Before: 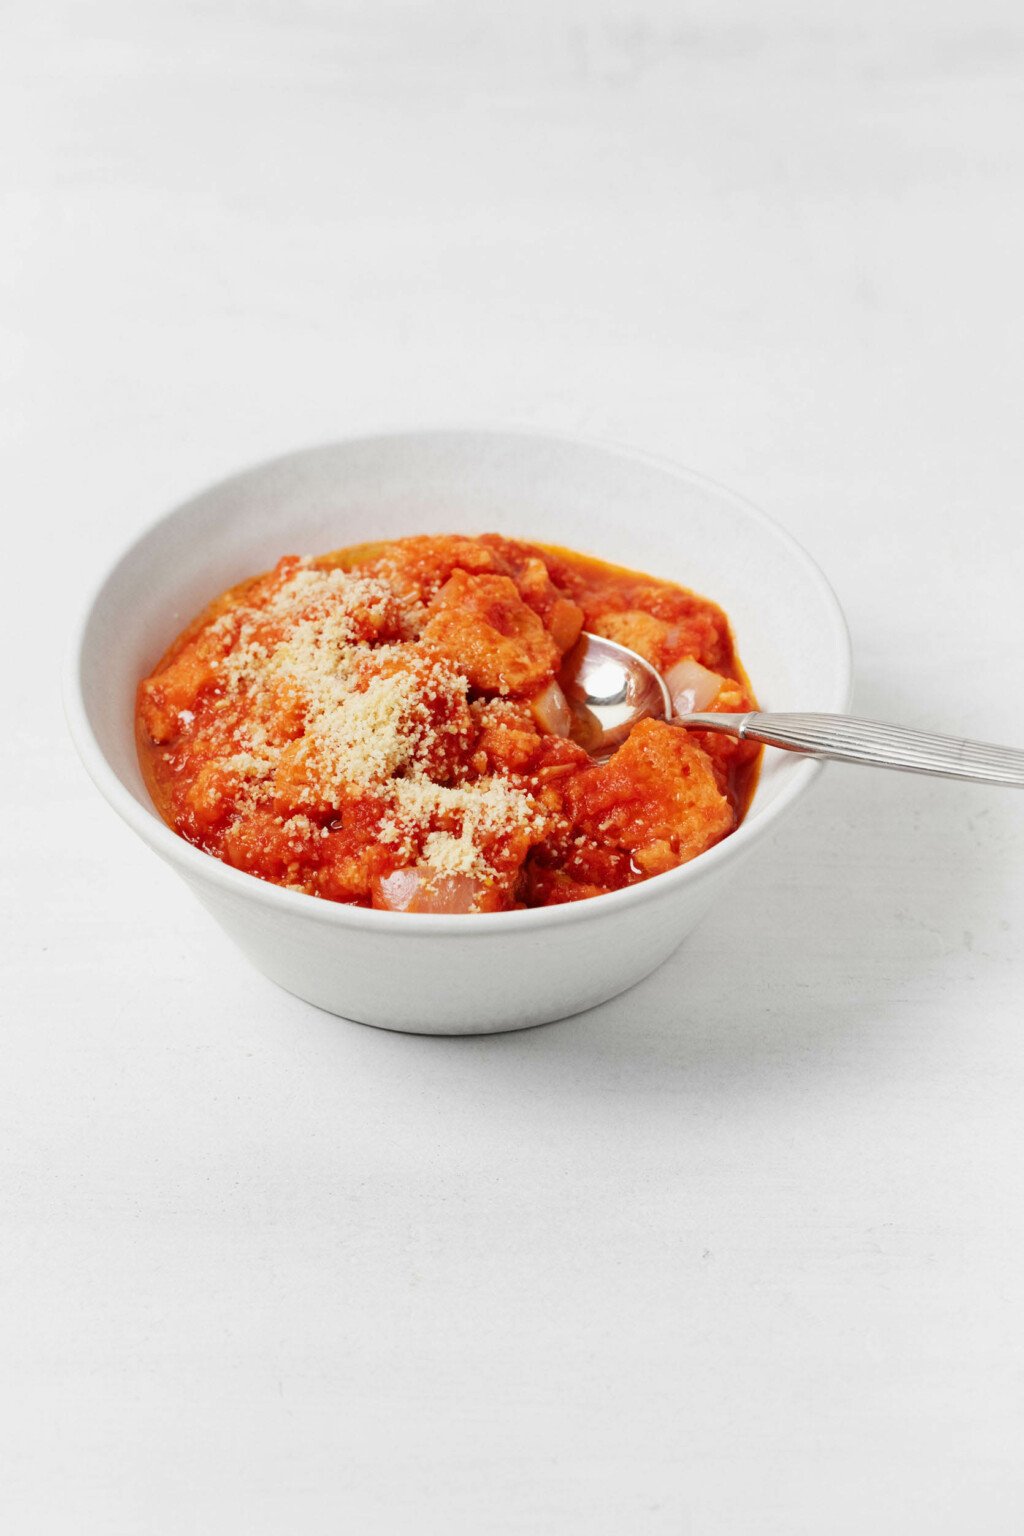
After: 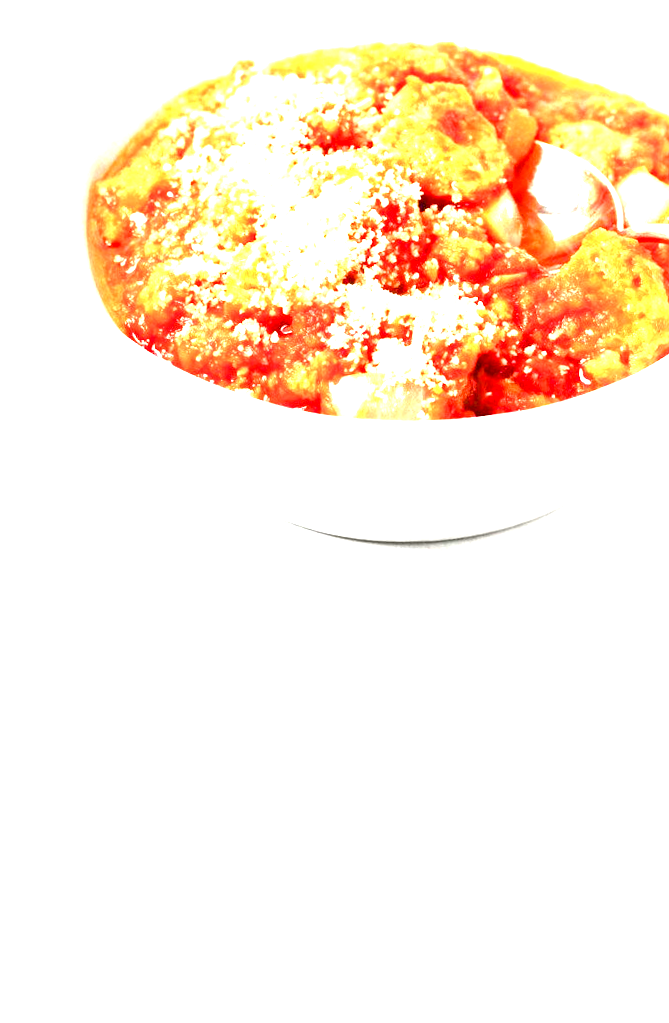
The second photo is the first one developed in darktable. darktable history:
crop and rotate: angle -1.01°, left 3.632%, top 31.604%, right 29.231%
color balance rgb: perceptual saturation grading › global saturation 20.828%, perceptual saturation grading › highlights -19.902%, perceptual saturation grading › shadows 29.532%
exposure: black level correction 0.001, exposure 2.556 EV, compensate exposure bias true, compensate highlight preservation false
